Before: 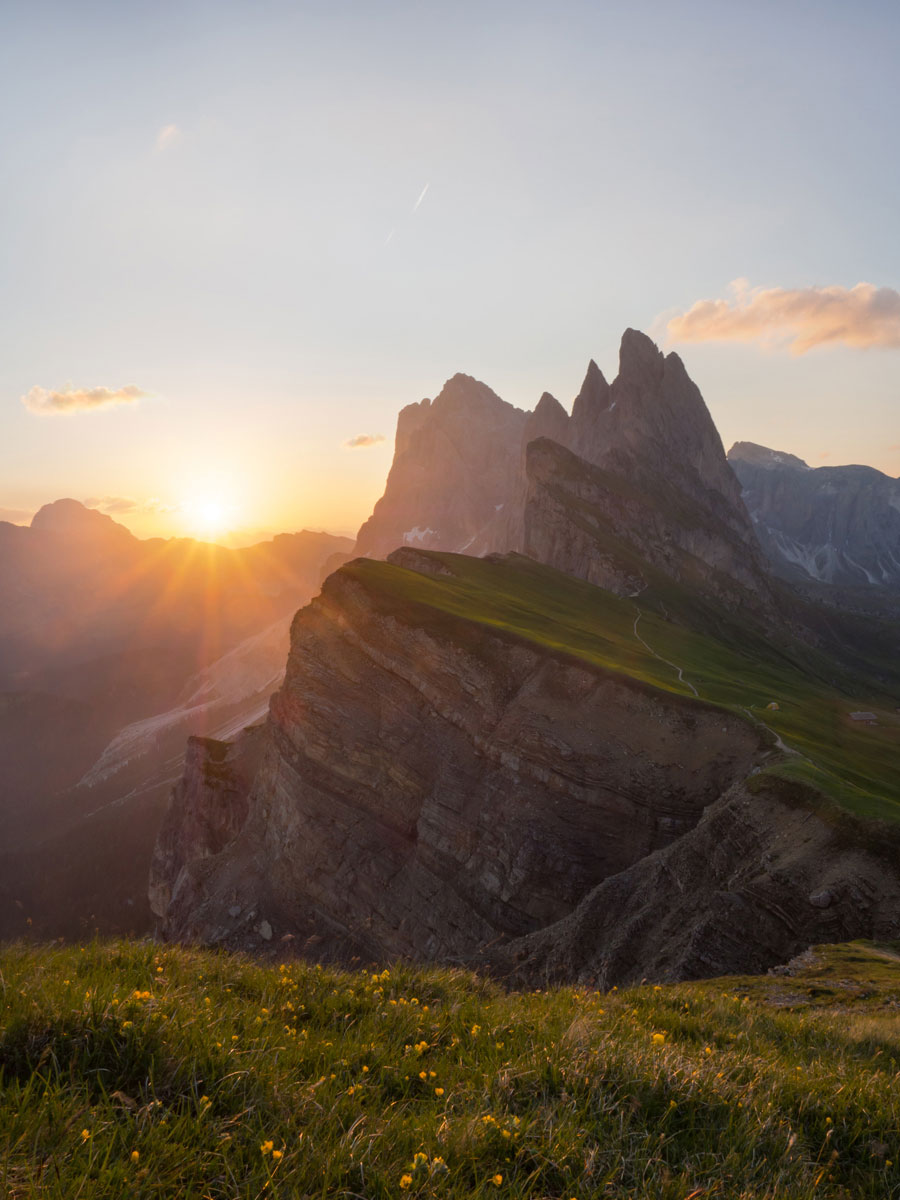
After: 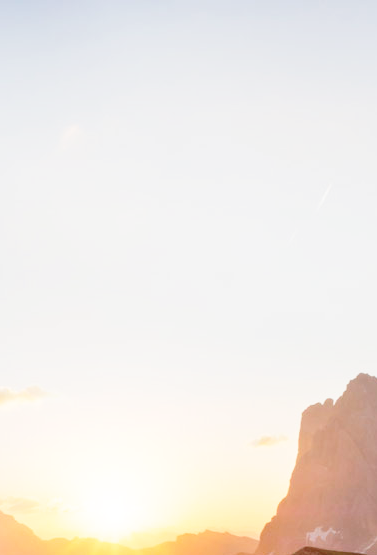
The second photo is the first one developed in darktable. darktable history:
base curve: curves: ch0 [(0, 0) (0.028, 0.03) (0.121, 0.232) (0.46, 0.748) (0.859, 0.968) (1, 1)], preserve colors none
crop and rotate: left 10.817%, top 0.062%, right 47.194%, bottom 53.626%
